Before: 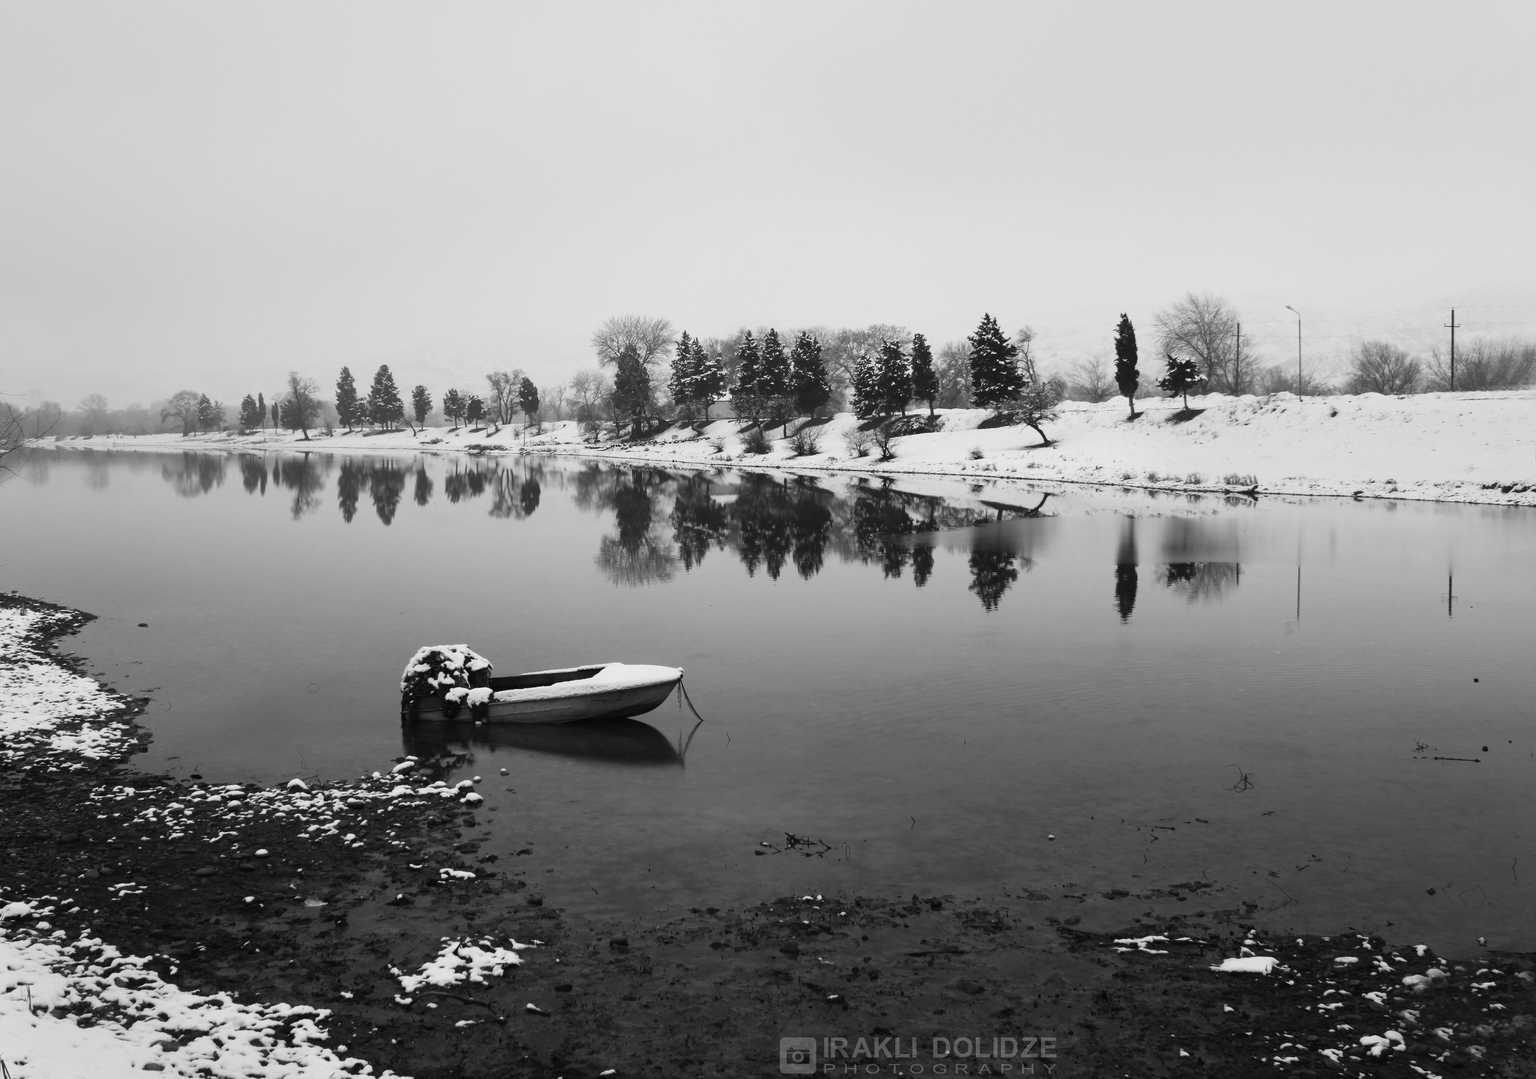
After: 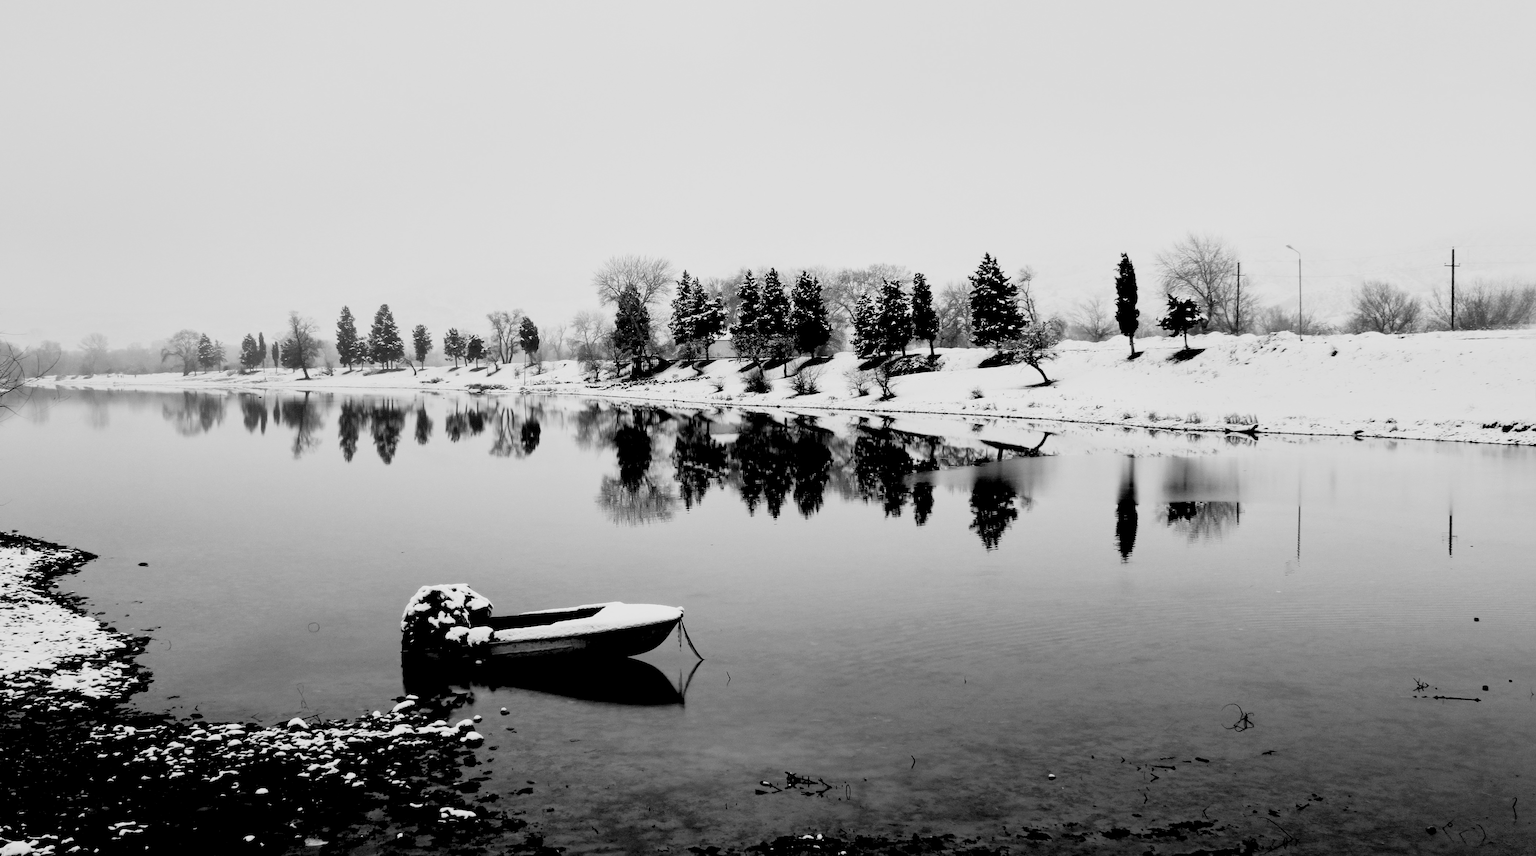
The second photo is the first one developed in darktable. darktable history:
local contrast: mode bilateral grid, contrast 20, coarseness 51, detail 120%, midtone range 0.2
filmic rgb: middle gray luminance 29.05%, black relative exposure -10.3 EV, white relative exposure 5.5 EV, threshold 5.98 EV, target black luminance 0%, hardness 3.96, latitude 1.66%, contrast 1.125, highlights saturation mix 5.18%, shadows ↔ highlights balance 15.7%, color science v6 (2022), enable highlight reconstruction true
tone equalizer: on, module defaults
crop and rotate: top 5.668%, bottom 14.867%
contrast brightness saturation: brightness 0.143
exposure: black level correction 0.031, exposure 0.309 EV
color zones: curves: ch0 [(0, 0.6) (0.129, 0.508) (0.193, 0.483) (0.429, 0.5) (0.571, 0.5) (0.714, 0.5) (0.857, 0.5) (1, 0.6)]; ch1 [(0, 0.481) (0.112, 0.245) (0.213, 0.223) (0.429, 0.233) (0.571, 0.231) (0.683, 0.242) (0.857, 0.296) (1, 0.481)]
